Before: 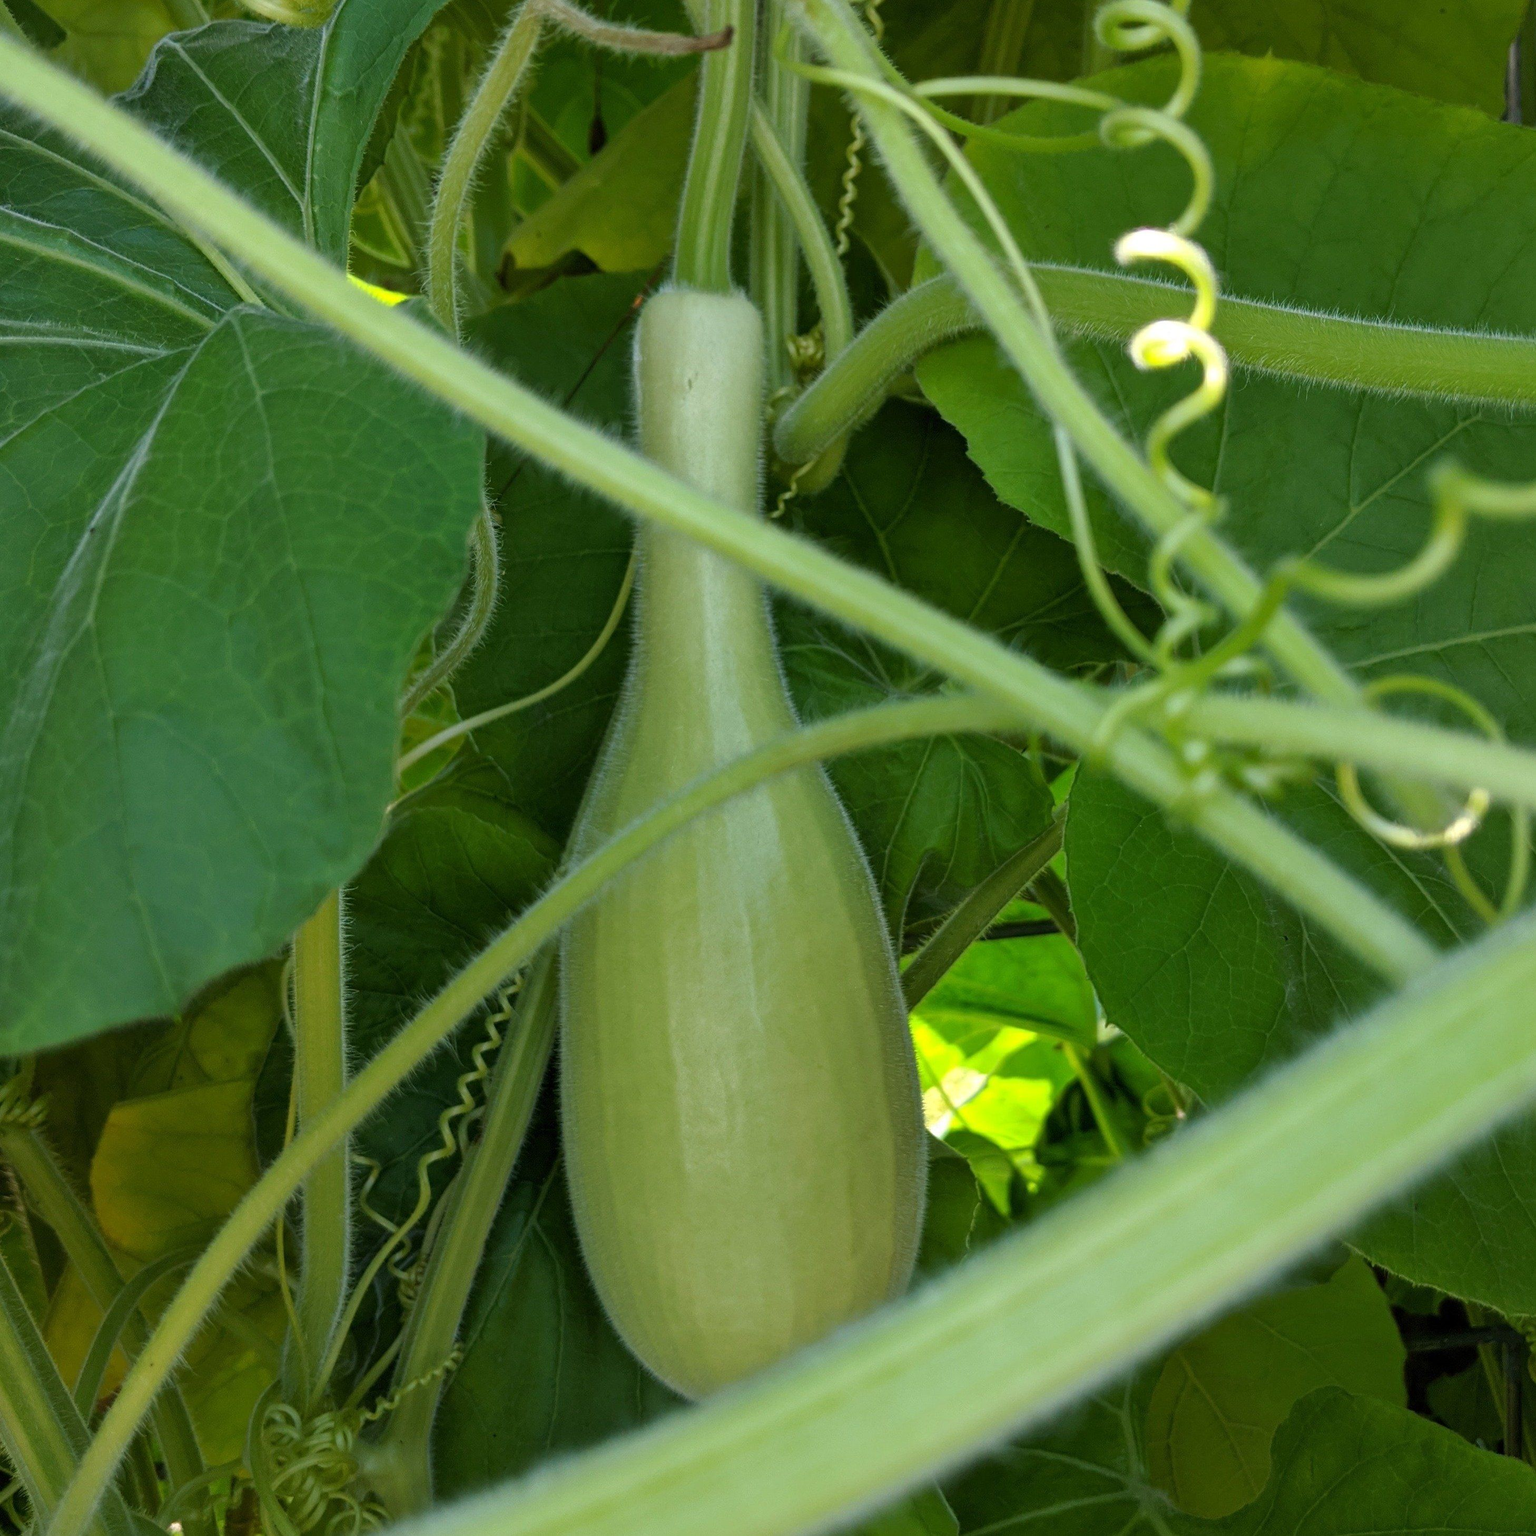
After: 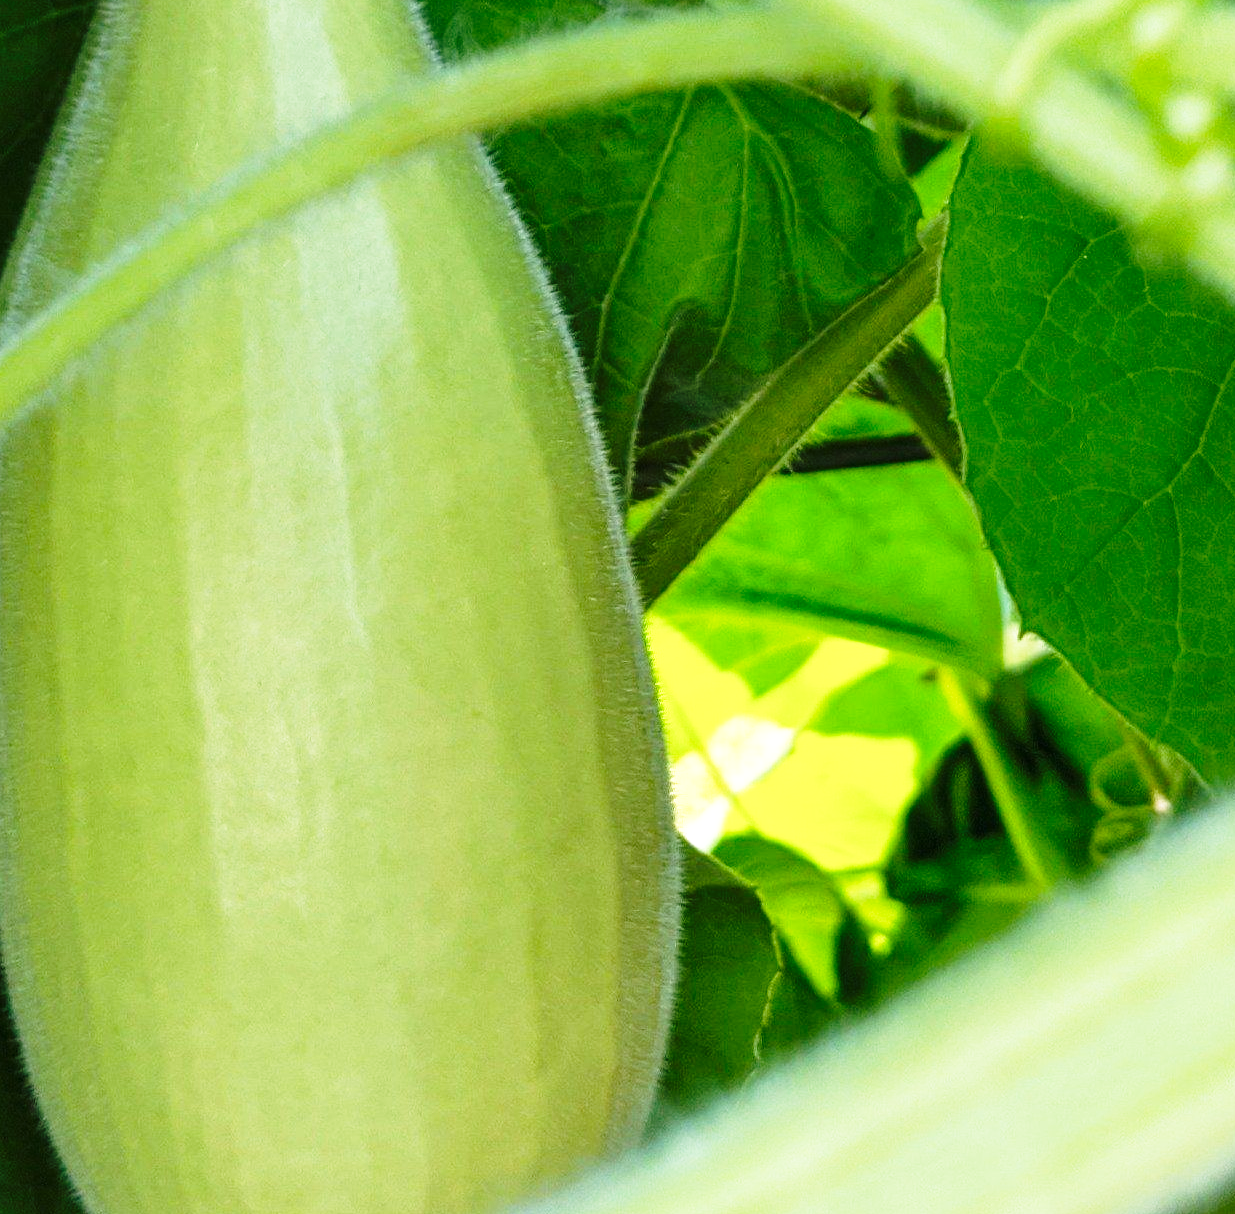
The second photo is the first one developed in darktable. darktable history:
base curve: curves: ch0 [(0, 0) (0.026, 0.03) (0.109, 0.232) (0.351, 0.748) (0.669, 0.968) (1, 1)], preserve colors none
crop: left 37.063%, top 44.965%, right 20.579%, bottom 13.377%
